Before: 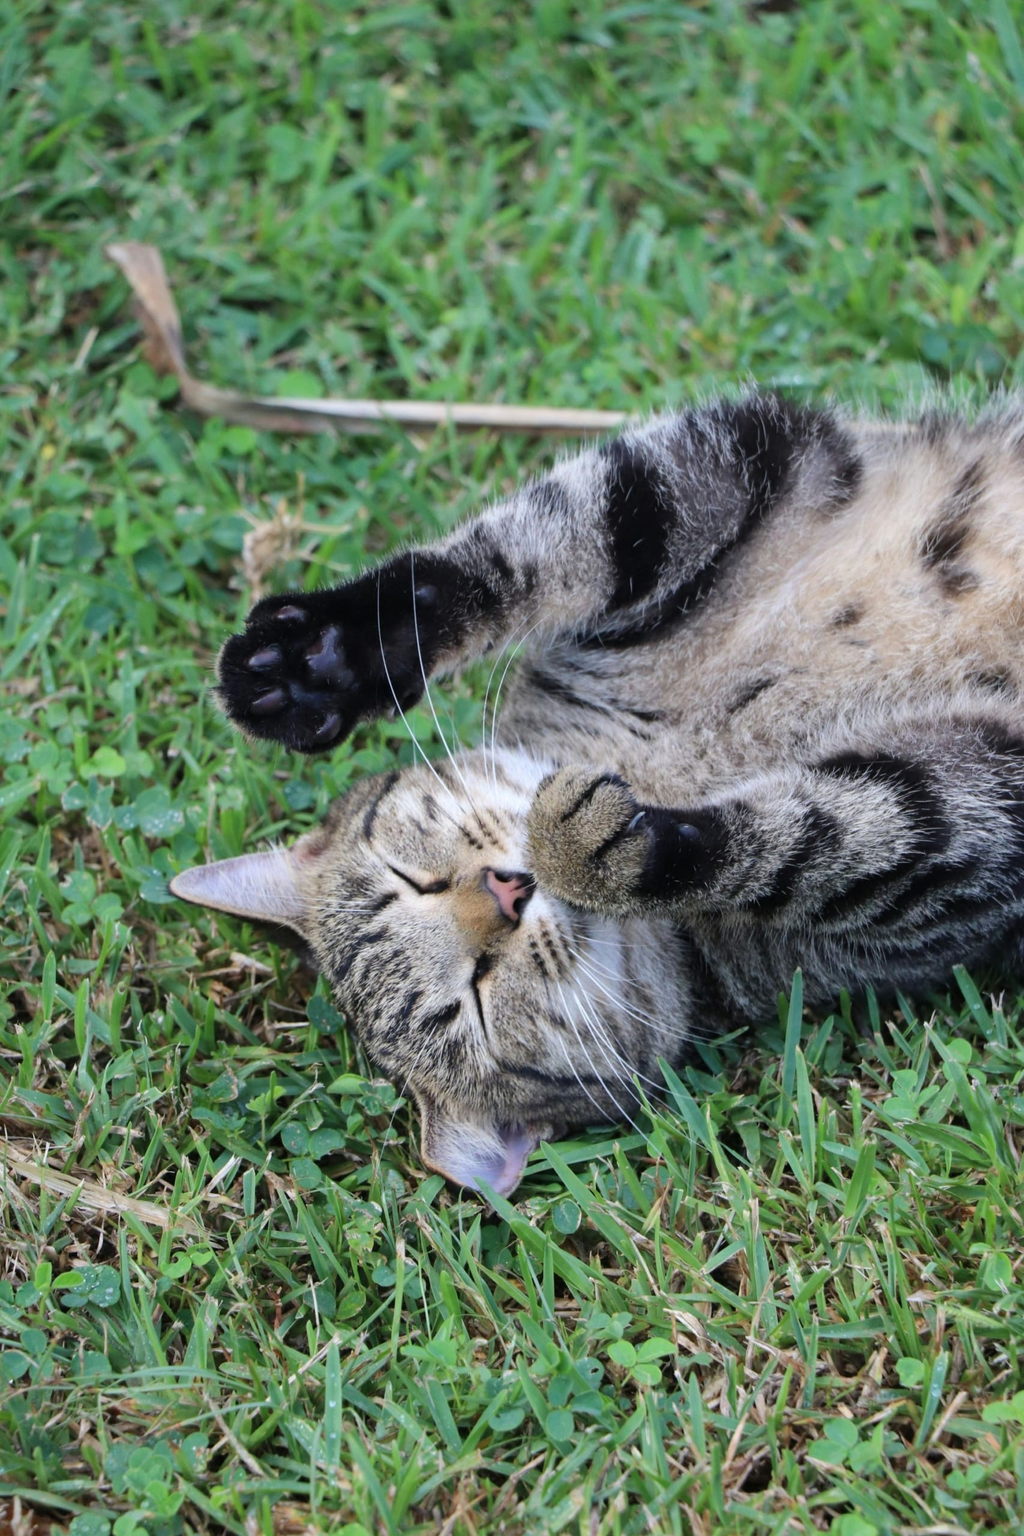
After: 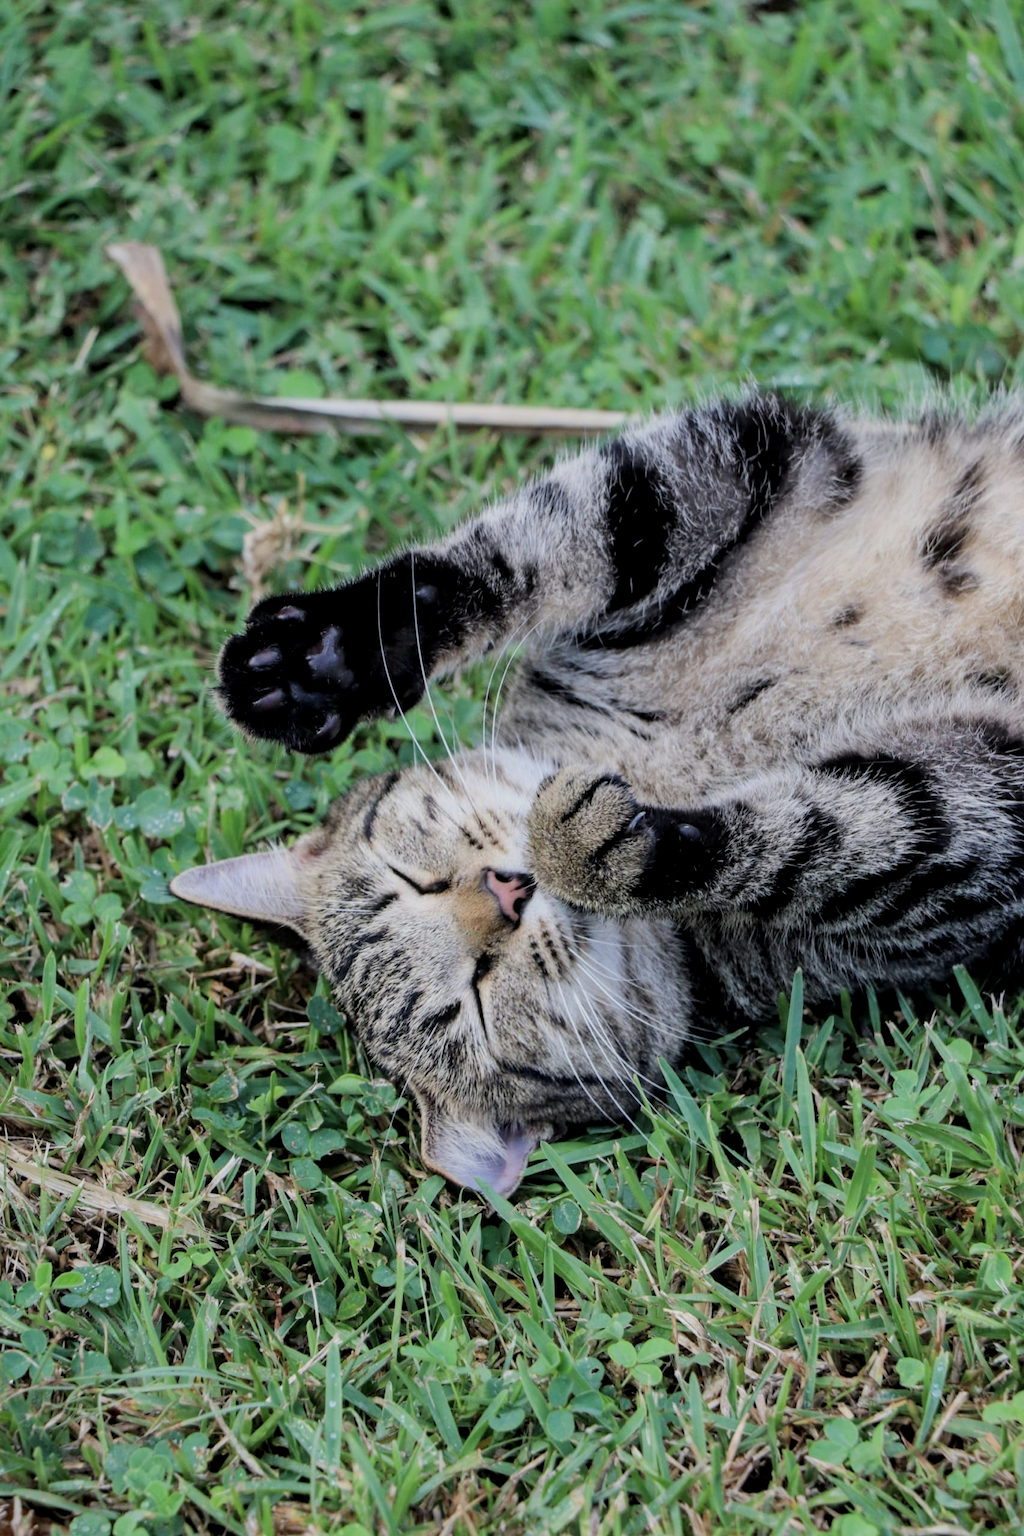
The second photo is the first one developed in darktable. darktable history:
local contrast: on, module defaults
contrast brightness saturation: saturation -0.059
filmic rgb: black relative exposure -7.65 EV, white relative exposure 4.56 EV, hardness 3.61, contrast 1.061
